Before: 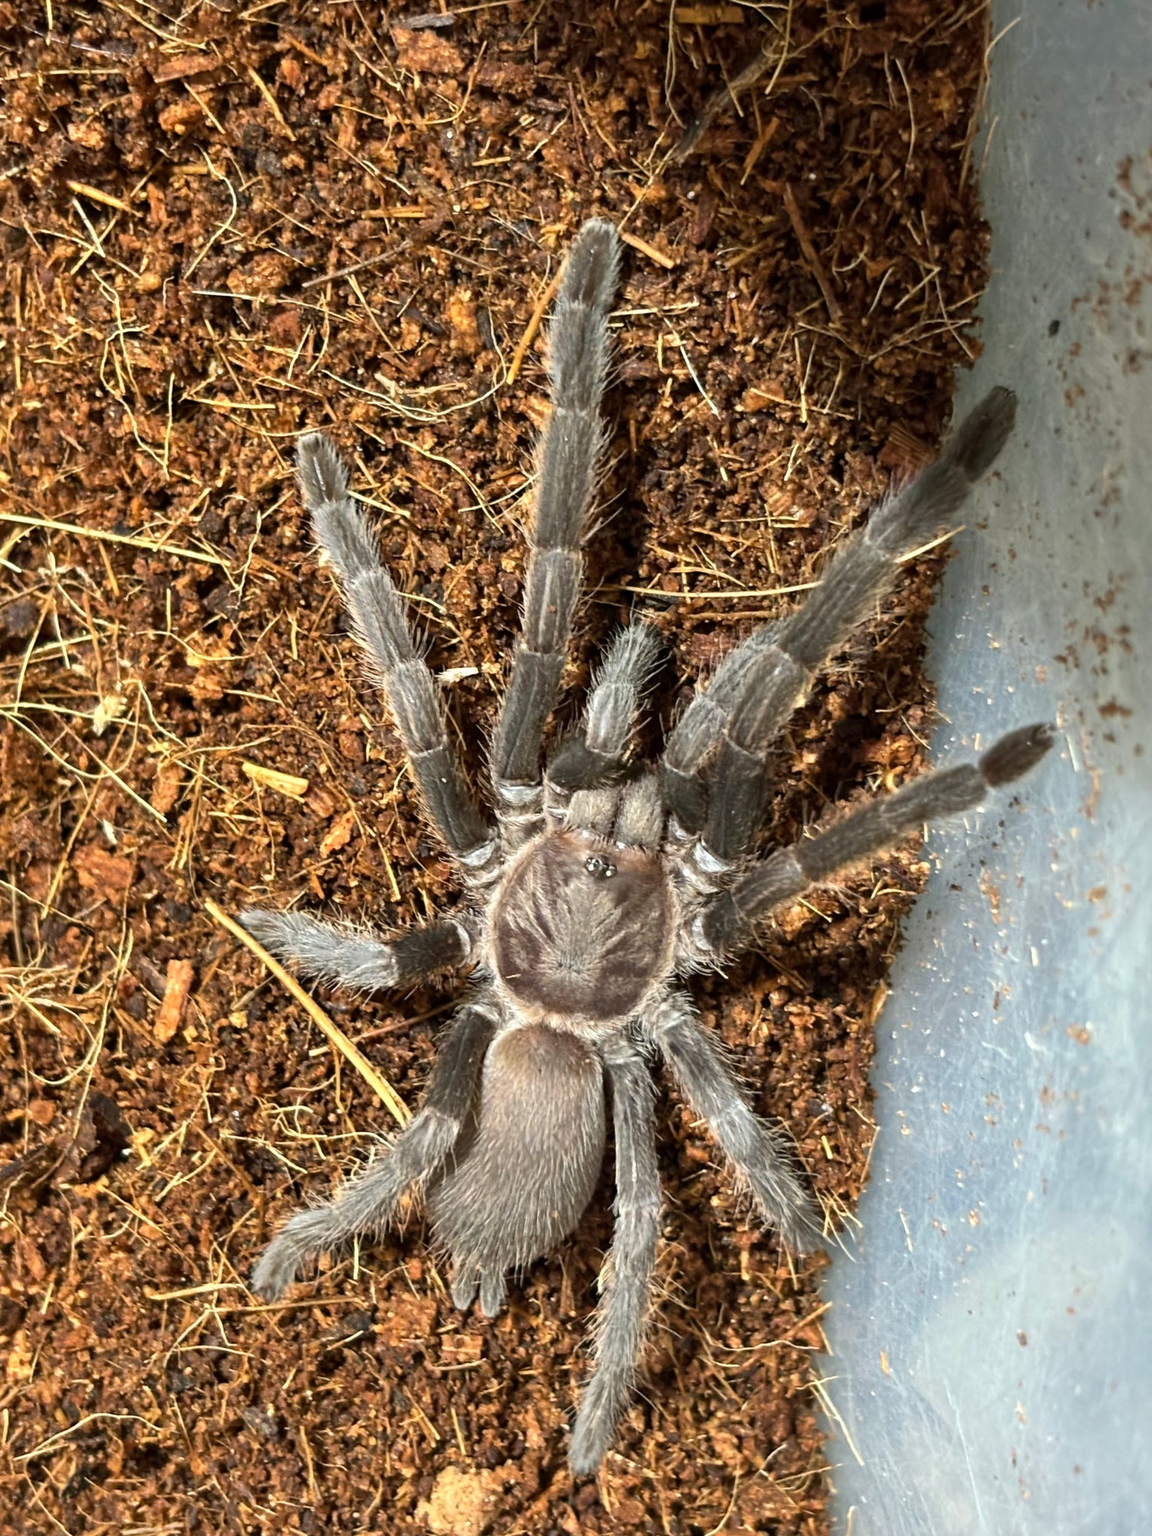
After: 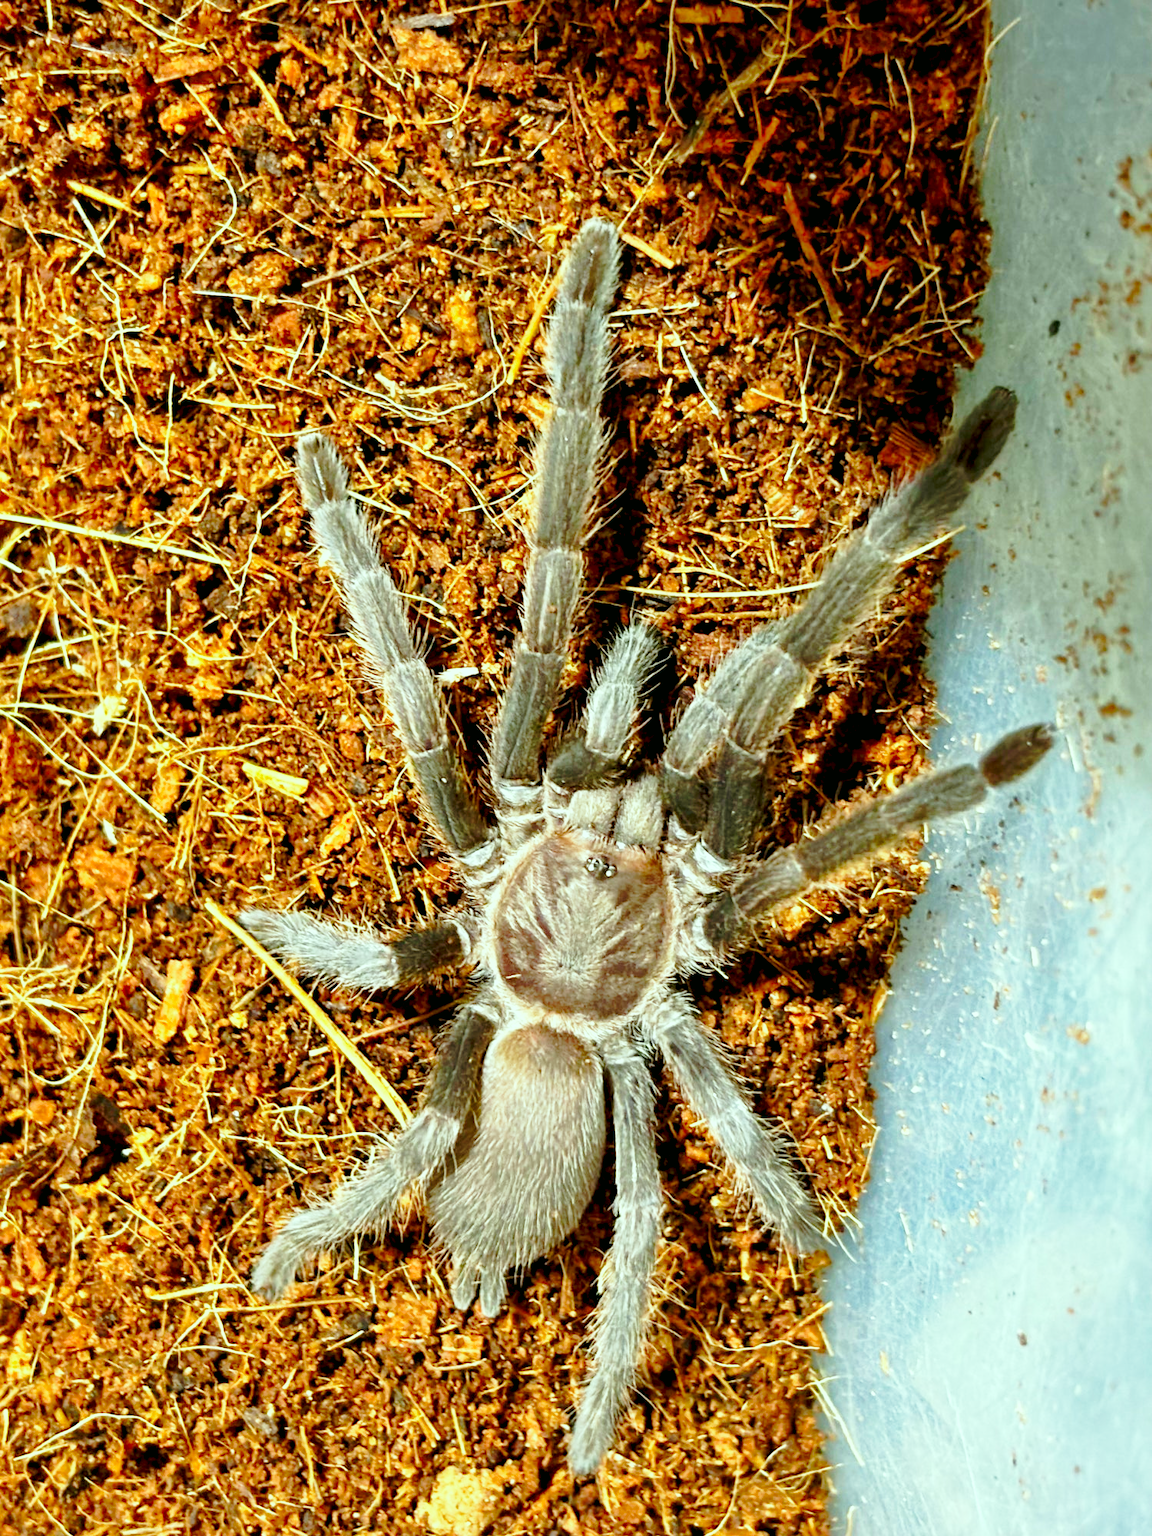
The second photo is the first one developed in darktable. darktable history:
base curve: curves: ch0 [(0, 0) (0.032, 0.037) (0.105, 0.228) (0.435, 0.76) (0.856, 0.983) (1, 1)], preserve colors none
shadows and highlights: on, module defaults
color correction: highlights a* -7.31, highlights b* 1.5, shadows a* -3.67, saturation 1.38
exposure: black level correction 0.009, compensate highlight preservation false
